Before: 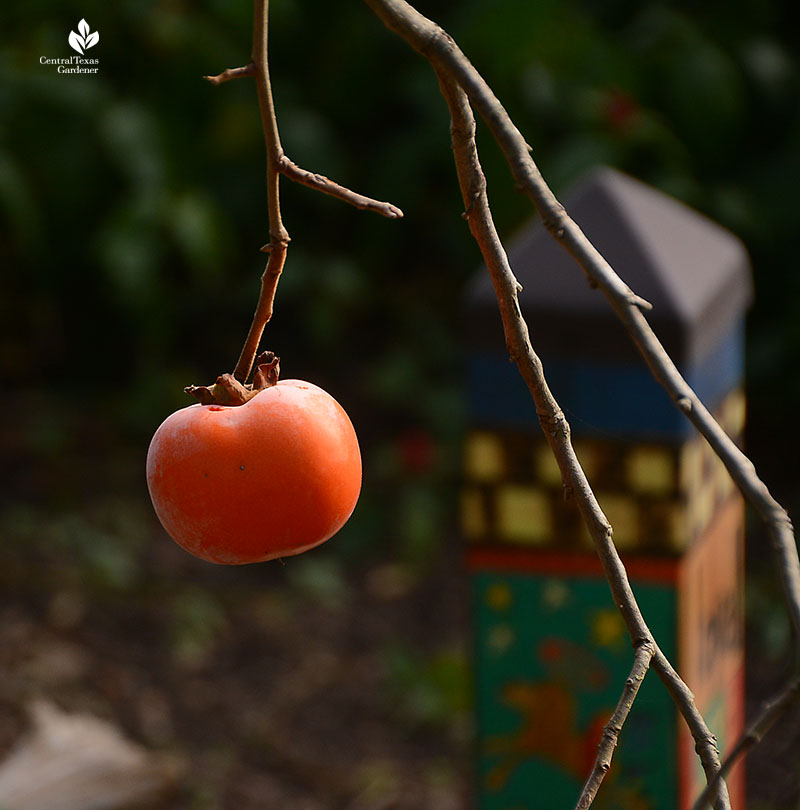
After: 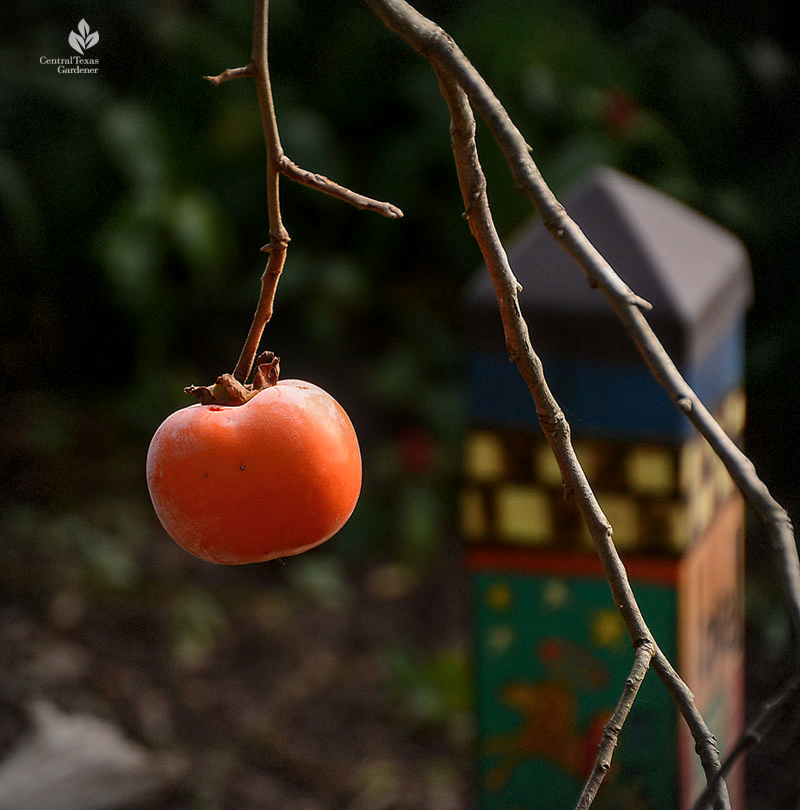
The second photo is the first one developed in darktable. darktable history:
local contrast: detail 130%
vignetting: dithering 8-bit output, unbound false
